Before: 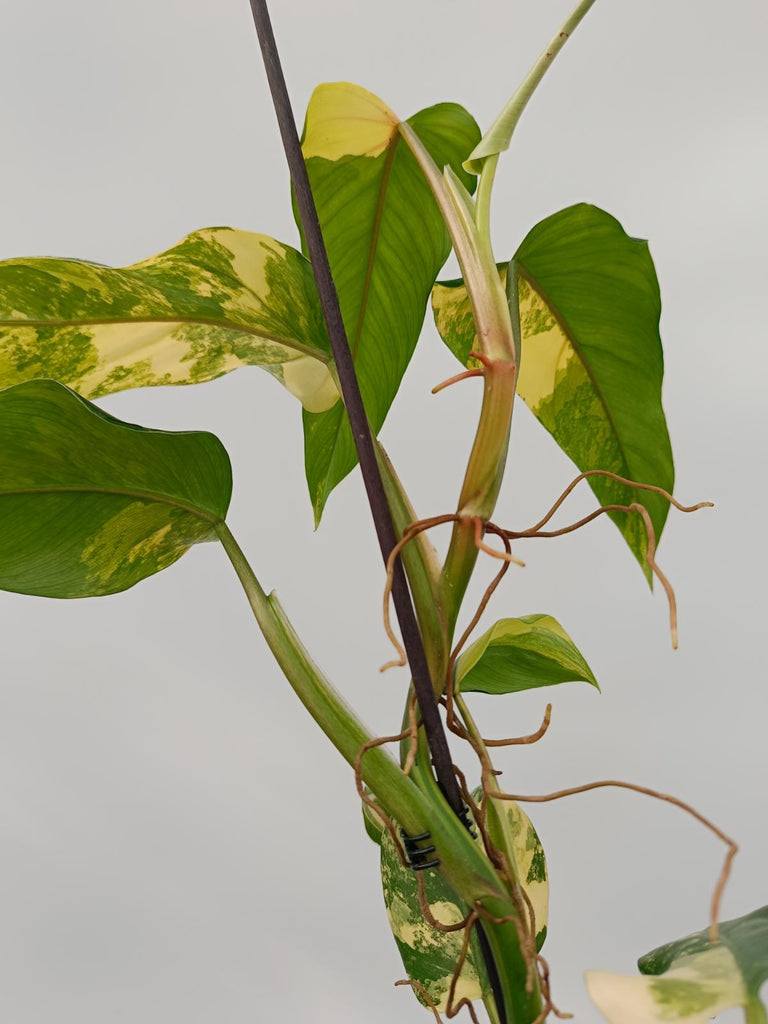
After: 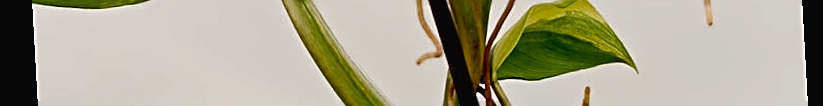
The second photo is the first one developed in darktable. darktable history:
crop and rotate: top 59.084%, bottom 30.916%
contrast equalizer: y [[0.5, 0.5, 0.544, 0.569, 0.5, 0.5], [0.5 ×6], [0.5 ×6], [0 ×6], [0 ×6]]
exposure: black level correction 0.029, exposure -0.073 EV, compensate highlight preservation false
sharpen: on, module defaults
rotate and perspective: rotation -3.18°, automatic cropping off
color balance rgb: shadows lift › chroma 1%, shadows lift › hue 28.8°, power › hue 60°, highlights gain › chroma 1%, highlights gain › hue 60°, global offset › luminance 0.25%, perceptual saturation grading › highlights -20%, perceptual saturation grading › shadows 20%, perceptual brilliance grading › highlights 10%, perceptual brilliance grading › shadows -5%, global vibrance 19.67%
